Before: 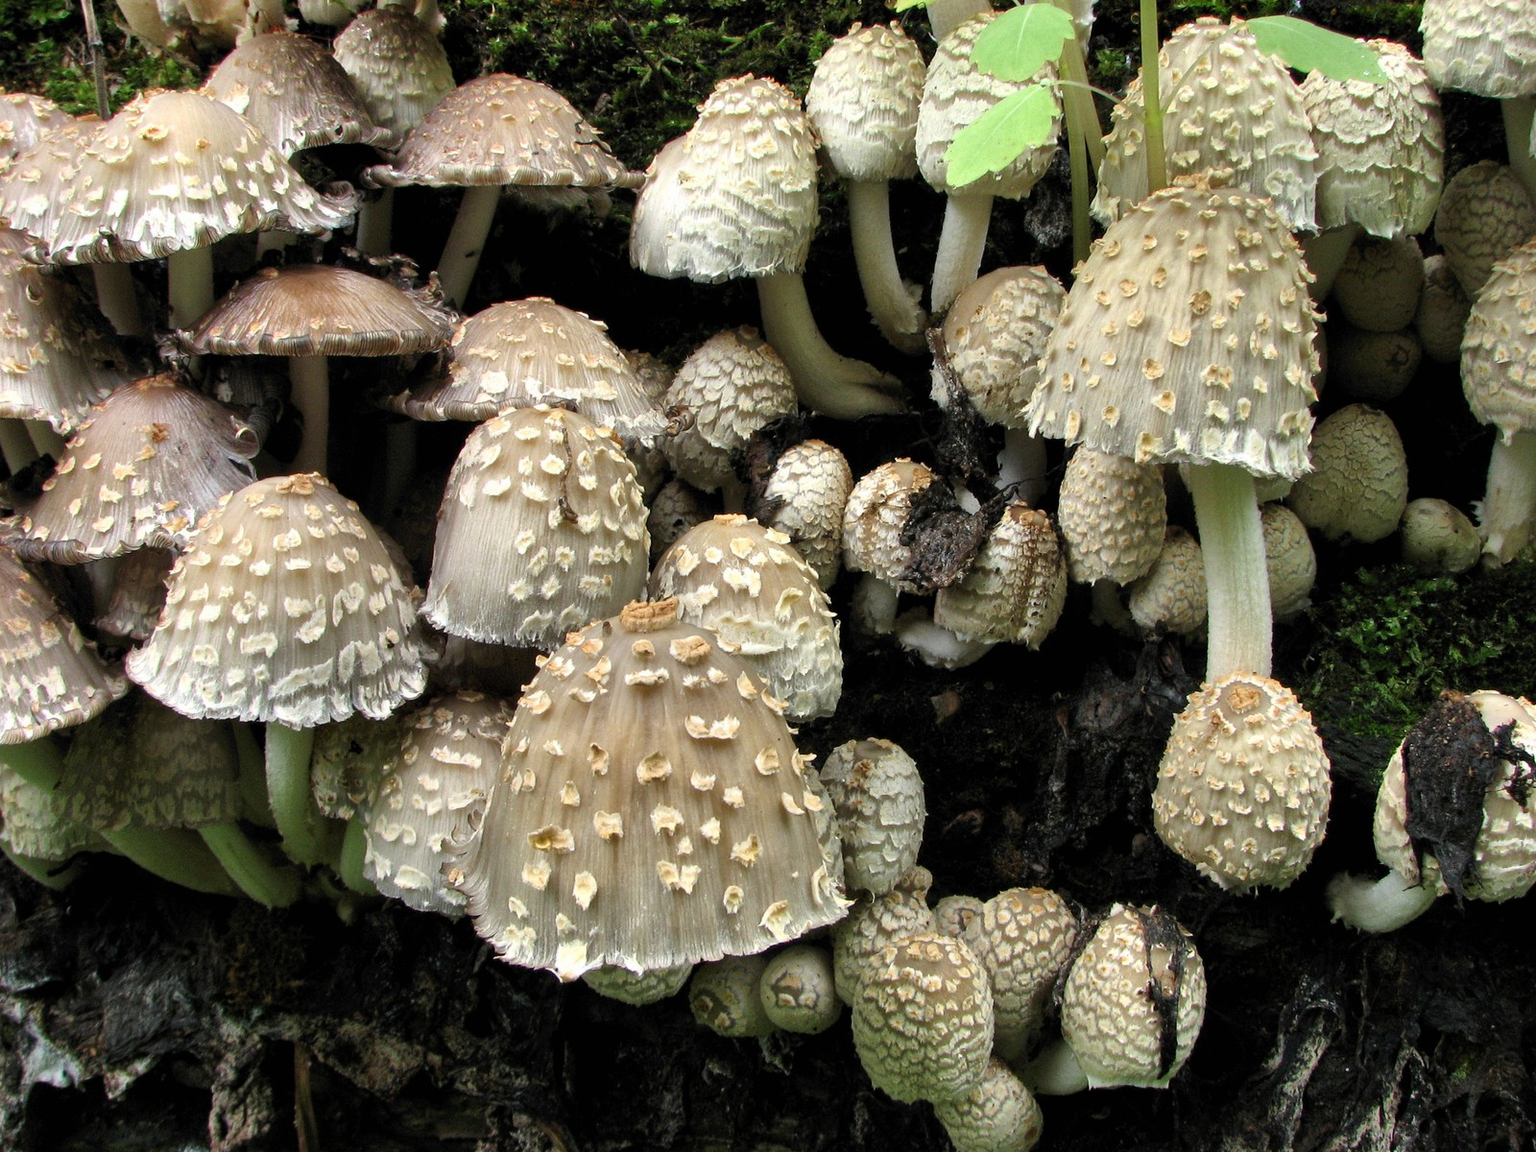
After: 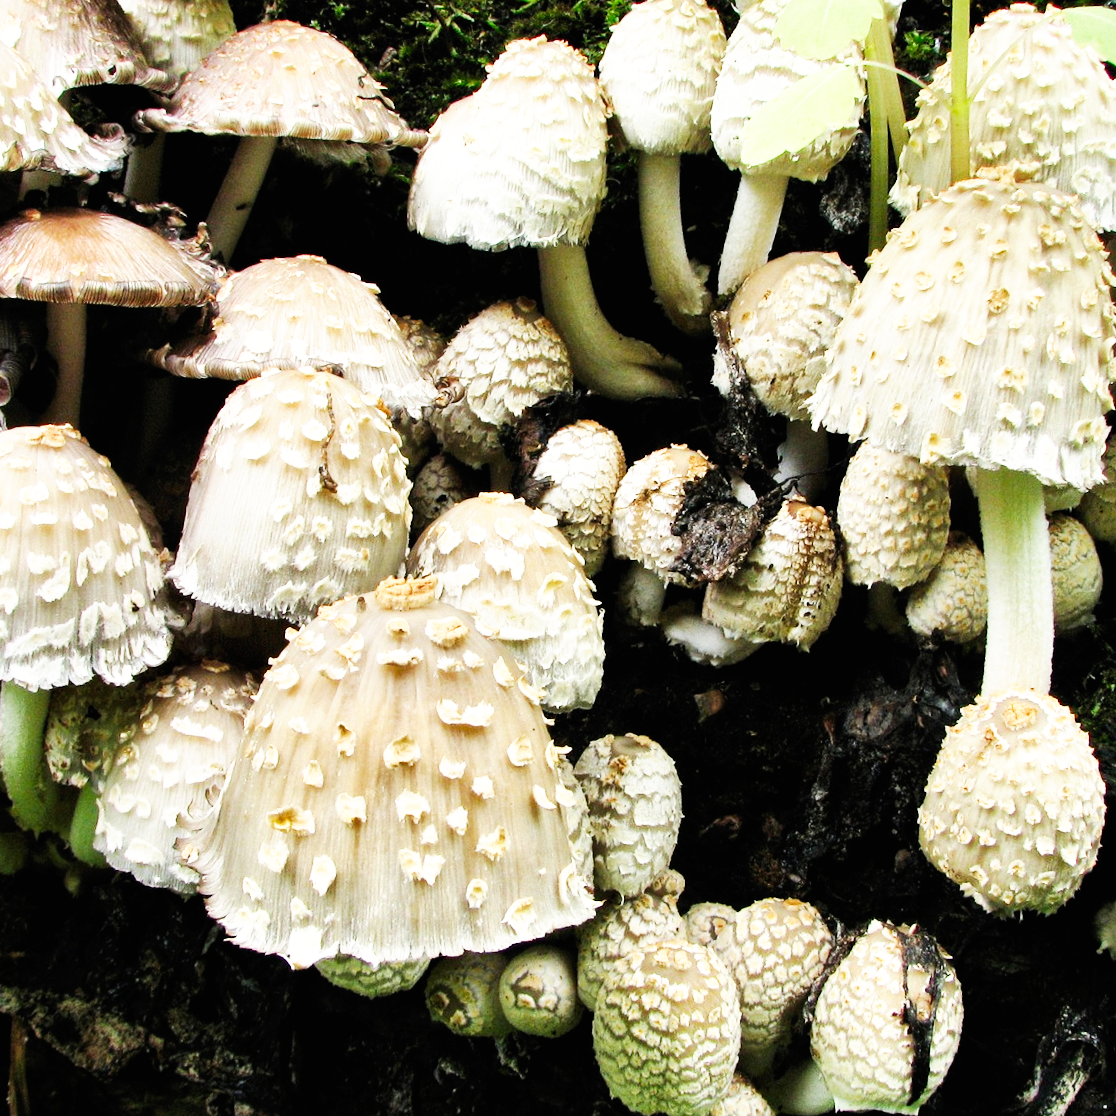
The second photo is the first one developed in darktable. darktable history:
crop and rotate: angle -3.27°, left 14.277%, top 0.028%, right 10.766%, bottom 0.028%
exposure: black level correction 0, exposure 0.7 EV, compensate exposure bias true, compensate highlight preservation false
base curve: curves: ch0 [(0, 0) (0.007, 0.004) (0.027, 0.03) (0.046, 0.07) (0.207, 0.54) (0.442, 0.872) (0.673, 0.972) (1, 1)], preserve colors none
